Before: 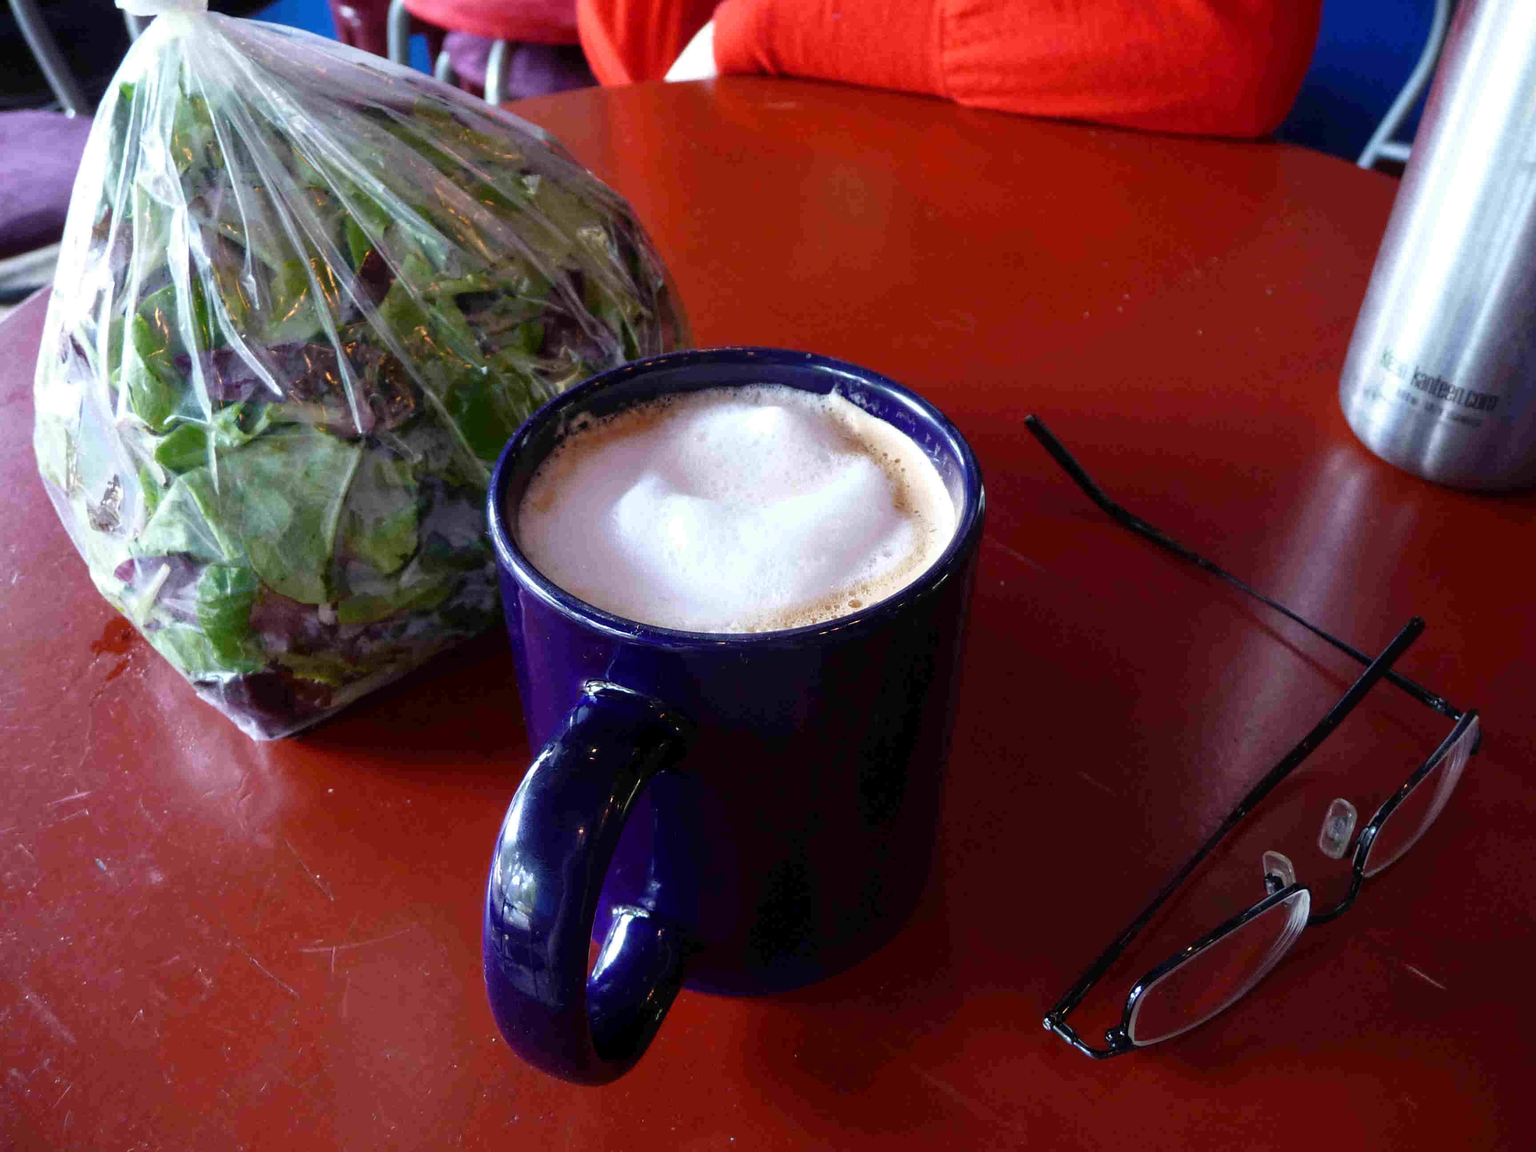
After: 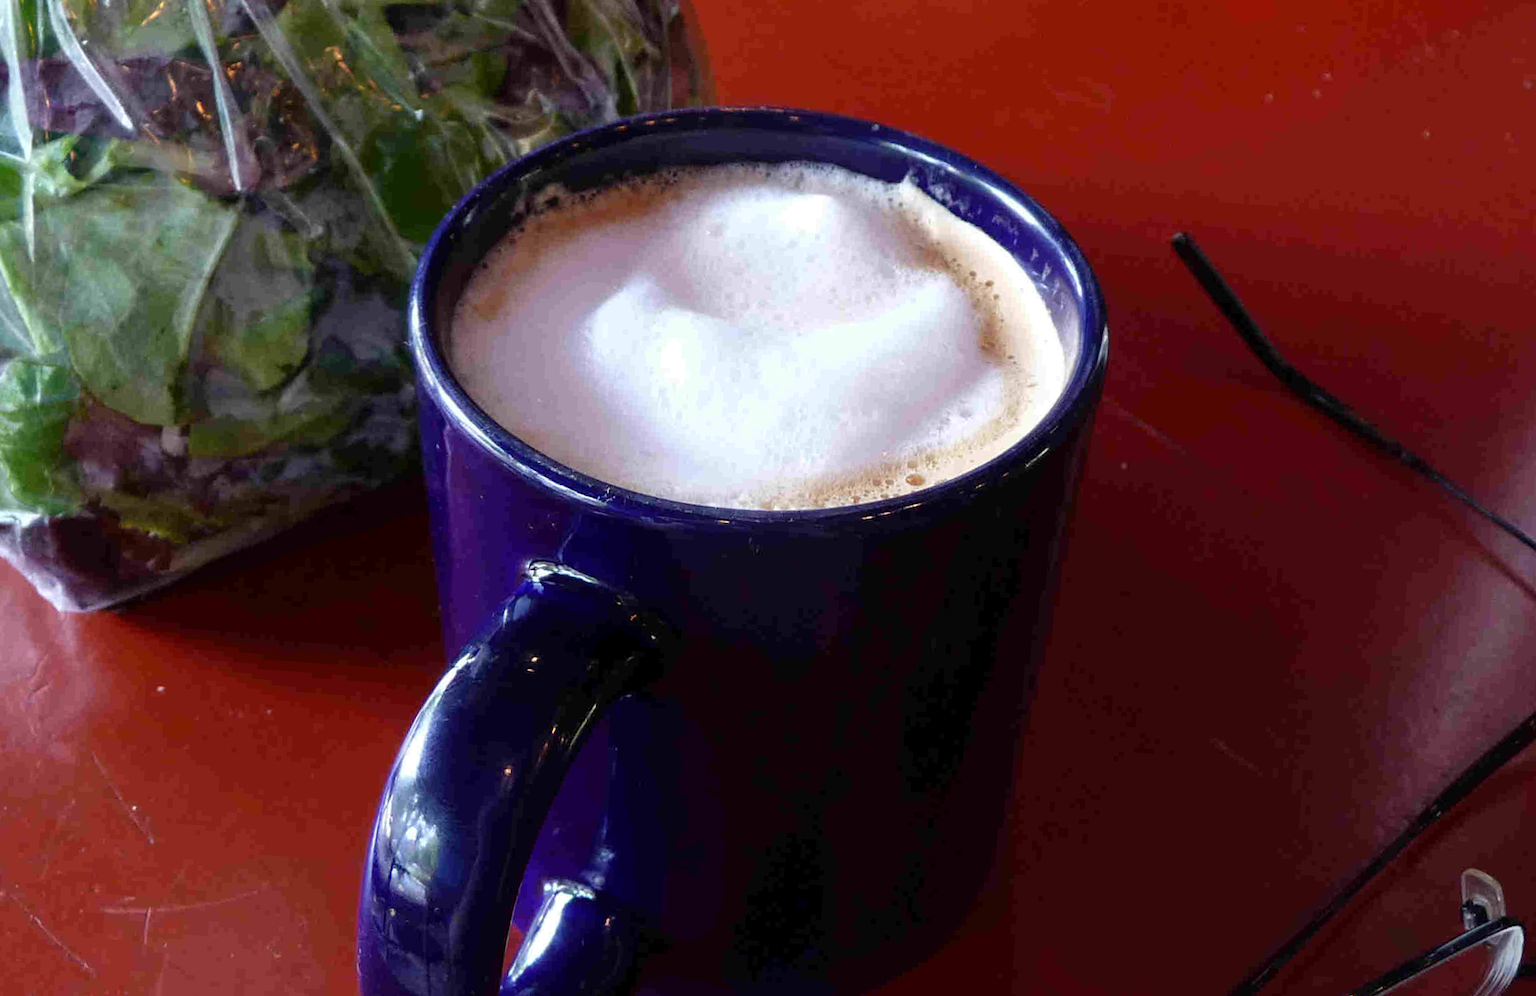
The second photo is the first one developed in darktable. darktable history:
crop and rotate: angle -4.14°, left 9.746%, top 20.875%, right 12.484%, bottom 11.852%
